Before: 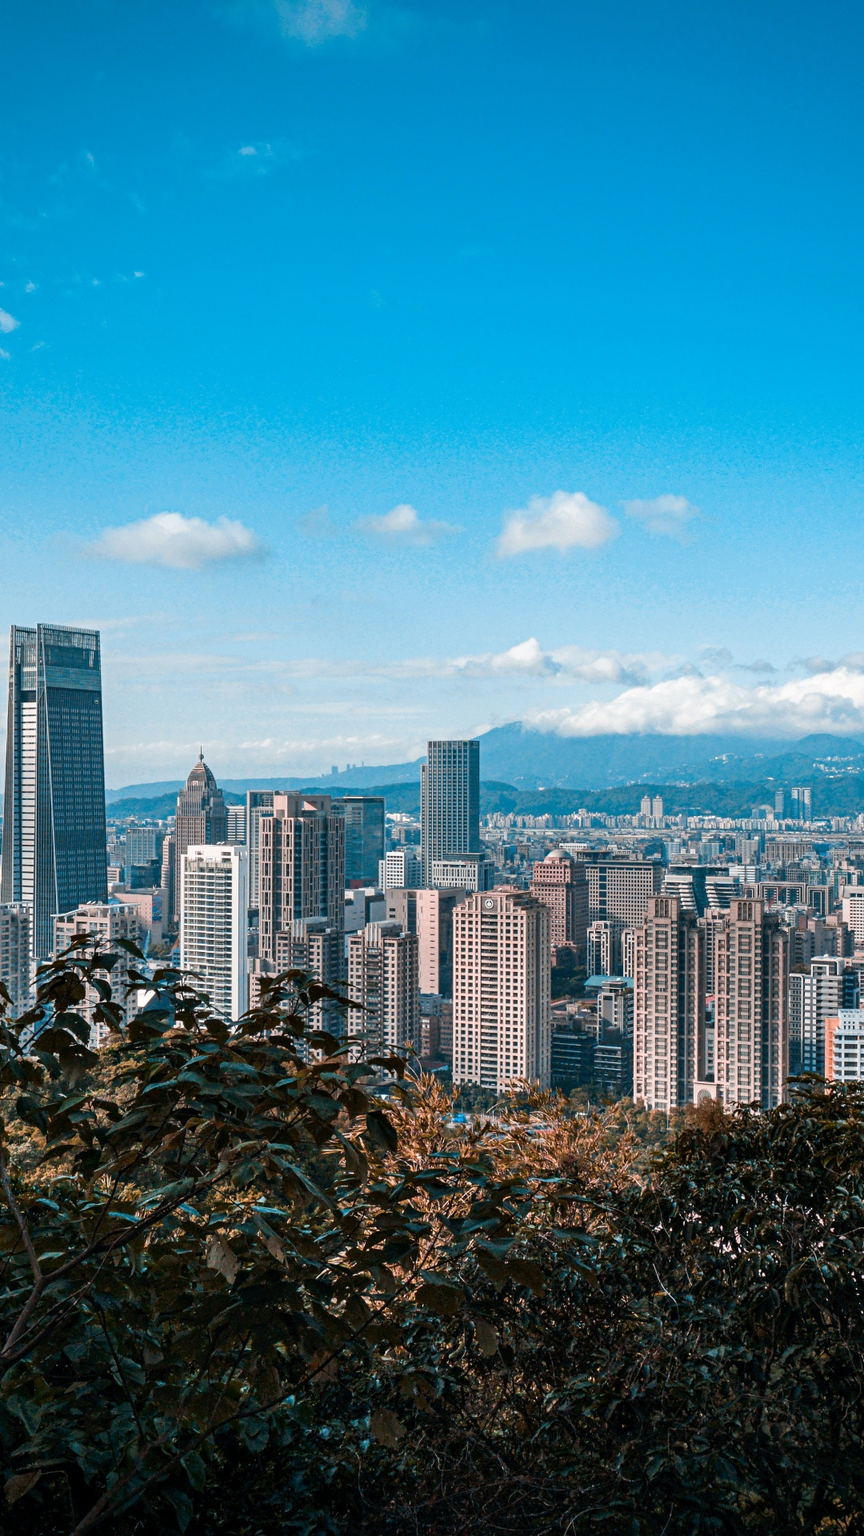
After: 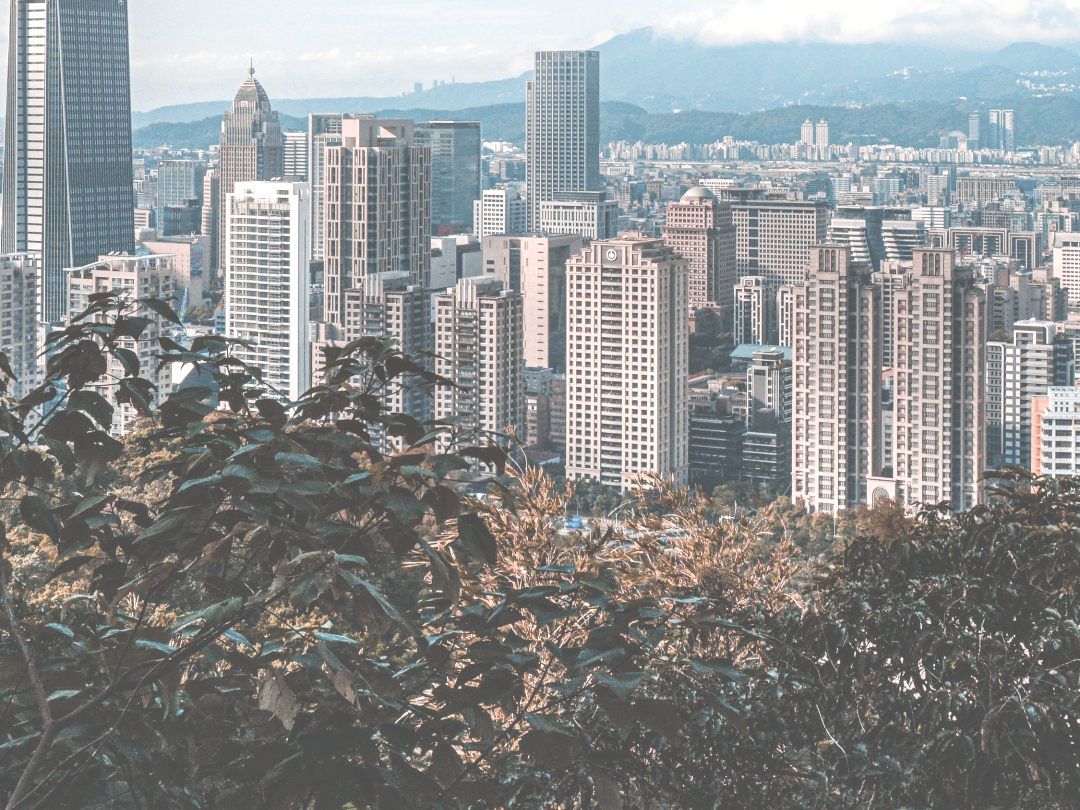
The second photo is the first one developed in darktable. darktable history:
crop: top 45.584%, bottom 12.195%
shadows and highlights: shadows -23.78, highlights 50.4, soften with gaussian
exposure: black level correction -0.04, exposure 0.06 EV, compensate highlight preservation false
local contrast: detail 130%
color balance rgb: highlights gain › chroma 1.718%, highlights gain › hue 56.92°, linear chroma grading › global chroma 0.338%, perceptual saturation grading › global saturation 27.282%, perceptual saturation grading › highlights -27.755%, perceptual saturation grading › mid-tones 15.831%, perceptual saturation grading › shadows 34.108%, global vibrance 15.009%
contrast brightness saturation: brightness 0.181, saturation -0.502
